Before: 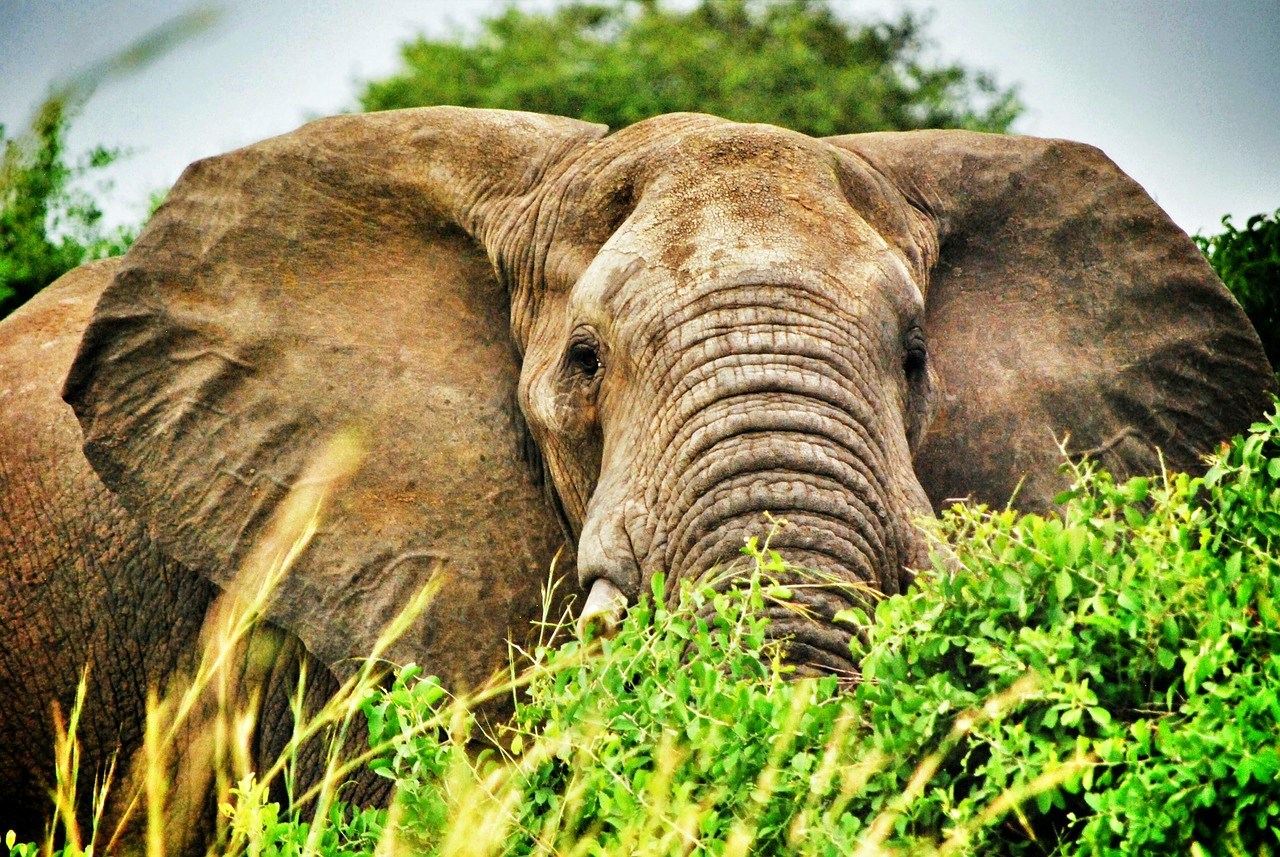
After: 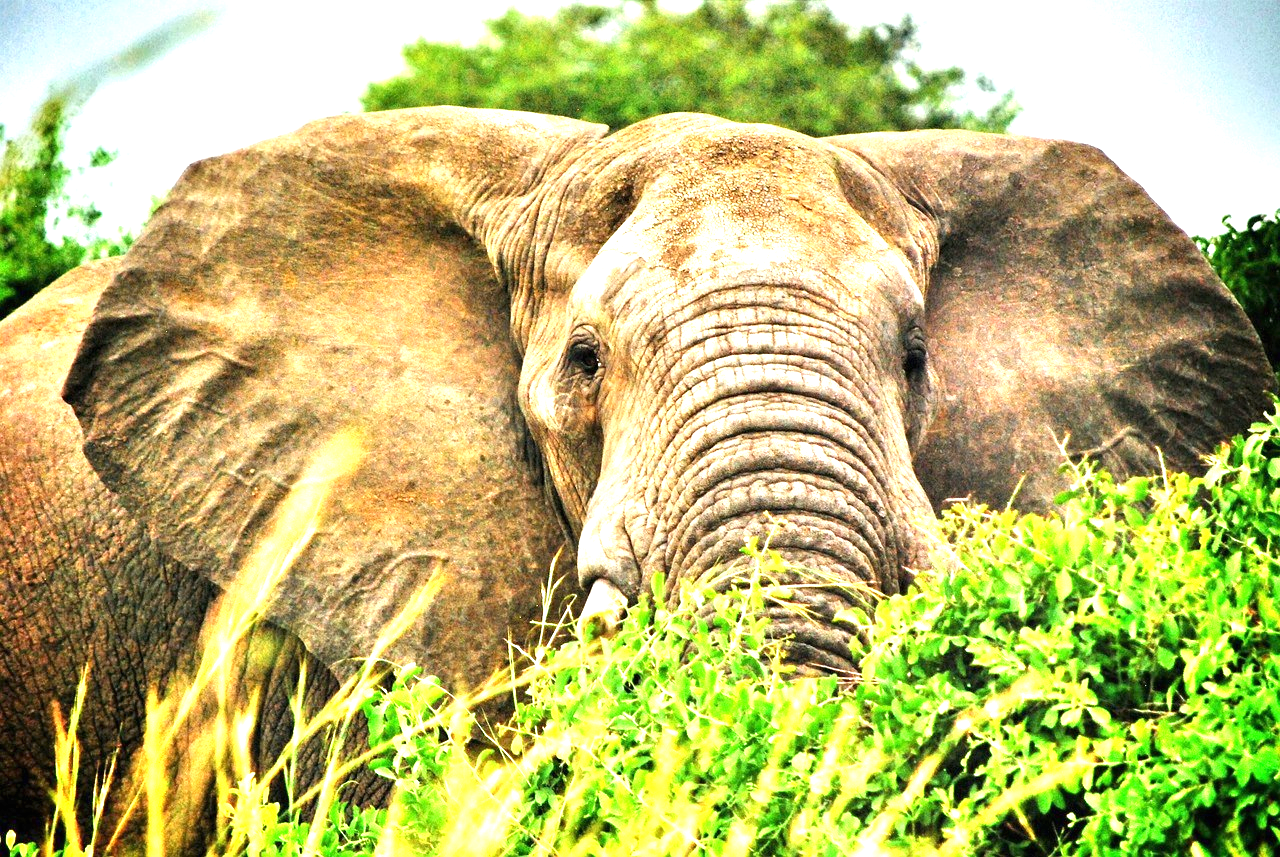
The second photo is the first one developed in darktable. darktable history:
exposure: black level correction 0, exposure 1.182 EV, compensate highlight preservation false
